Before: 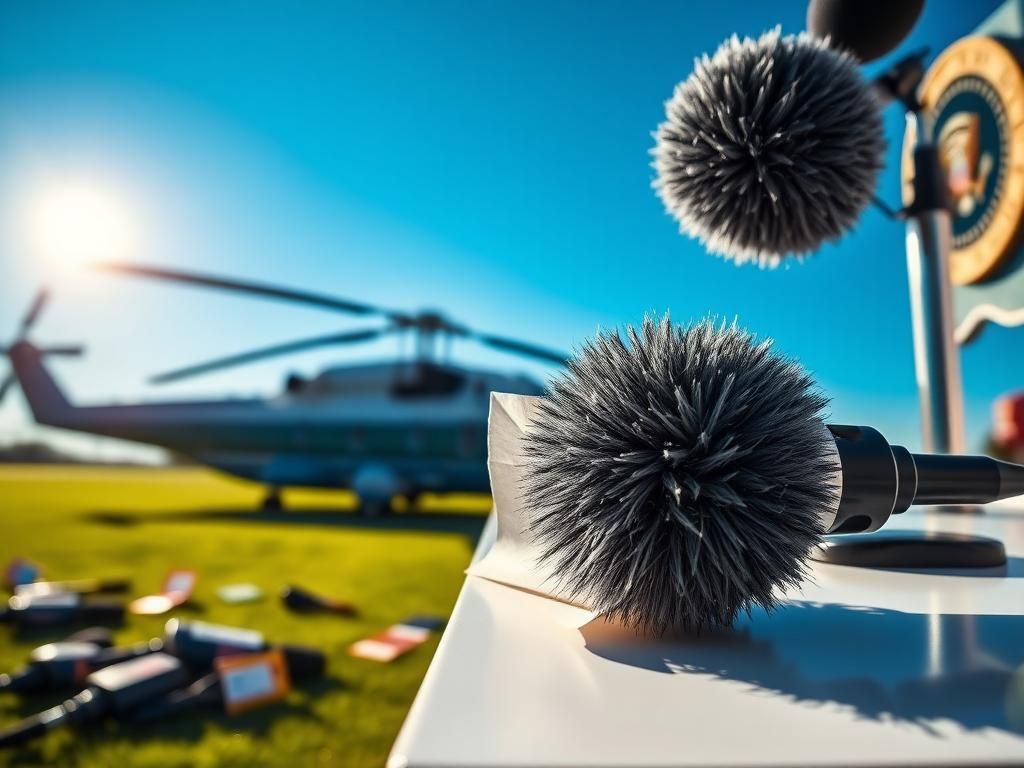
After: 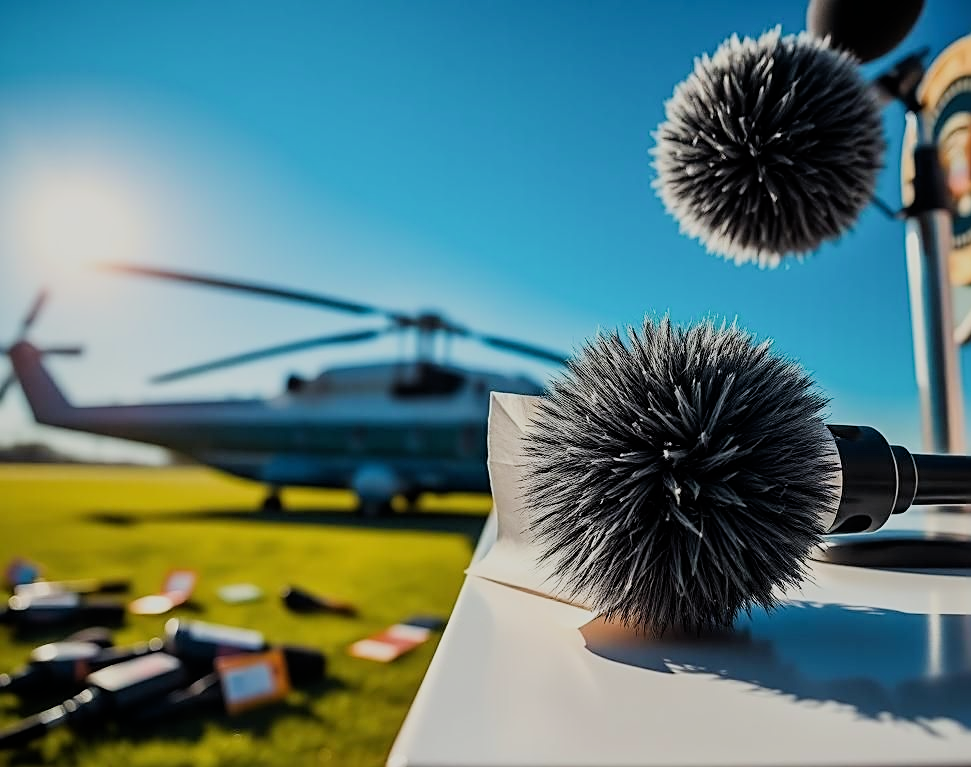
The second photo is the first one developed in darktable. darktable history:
crop and rotate: right 5.167%
sharpen: on, module defaults
filmic rgb: black relative exposure -7.65 EV, white relative exposure 4.56 EV, hardness 3.61
